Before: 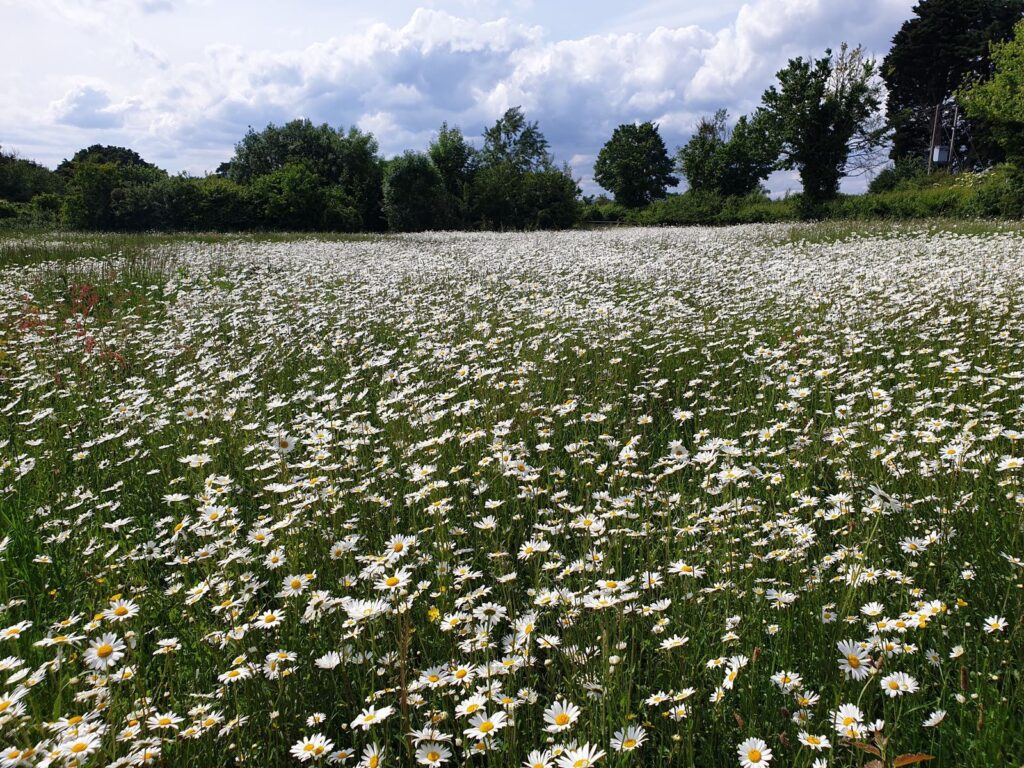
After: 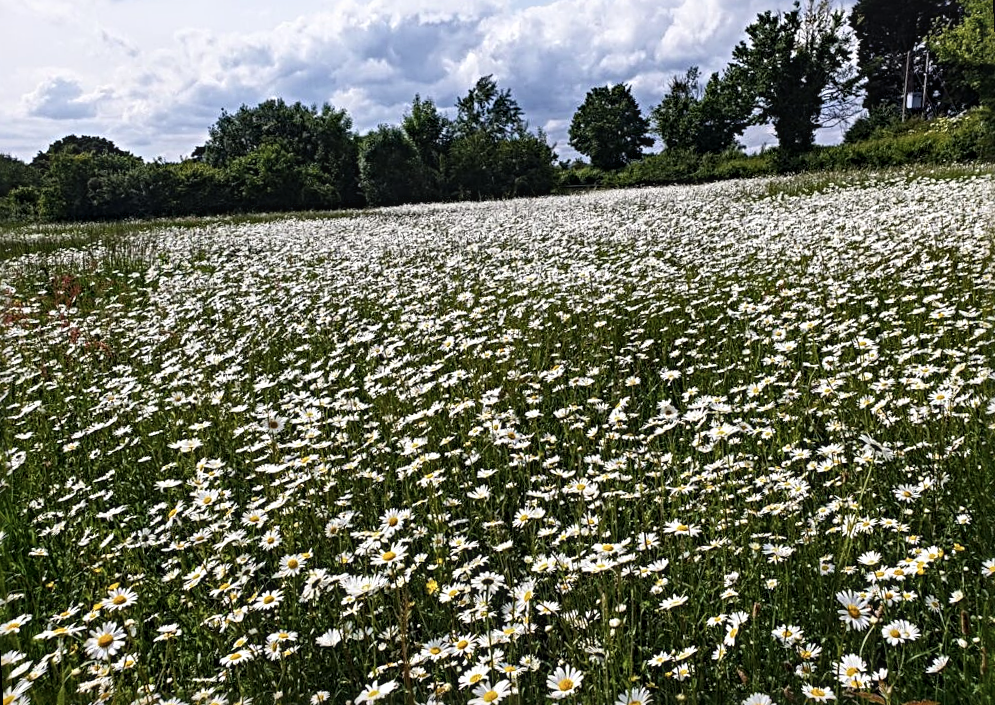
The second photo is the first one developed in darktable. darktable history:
local contrast: detail 130%
sharpen: radius 4.883
color balance rgb: linear chroma grading › global chroma 15%, perceptual saturation grading › global saturation 30%
rotate and perspective: rotation -3°, crop left 0.031, crop right 0.968, crop top 0.07, crop bottom 0.93
contrast brightness saturation: contrast 0.16, saturation 0.32
exposure: compensate highlight preservation false
white balance: emerald 1
color correction: saturation 0.5
